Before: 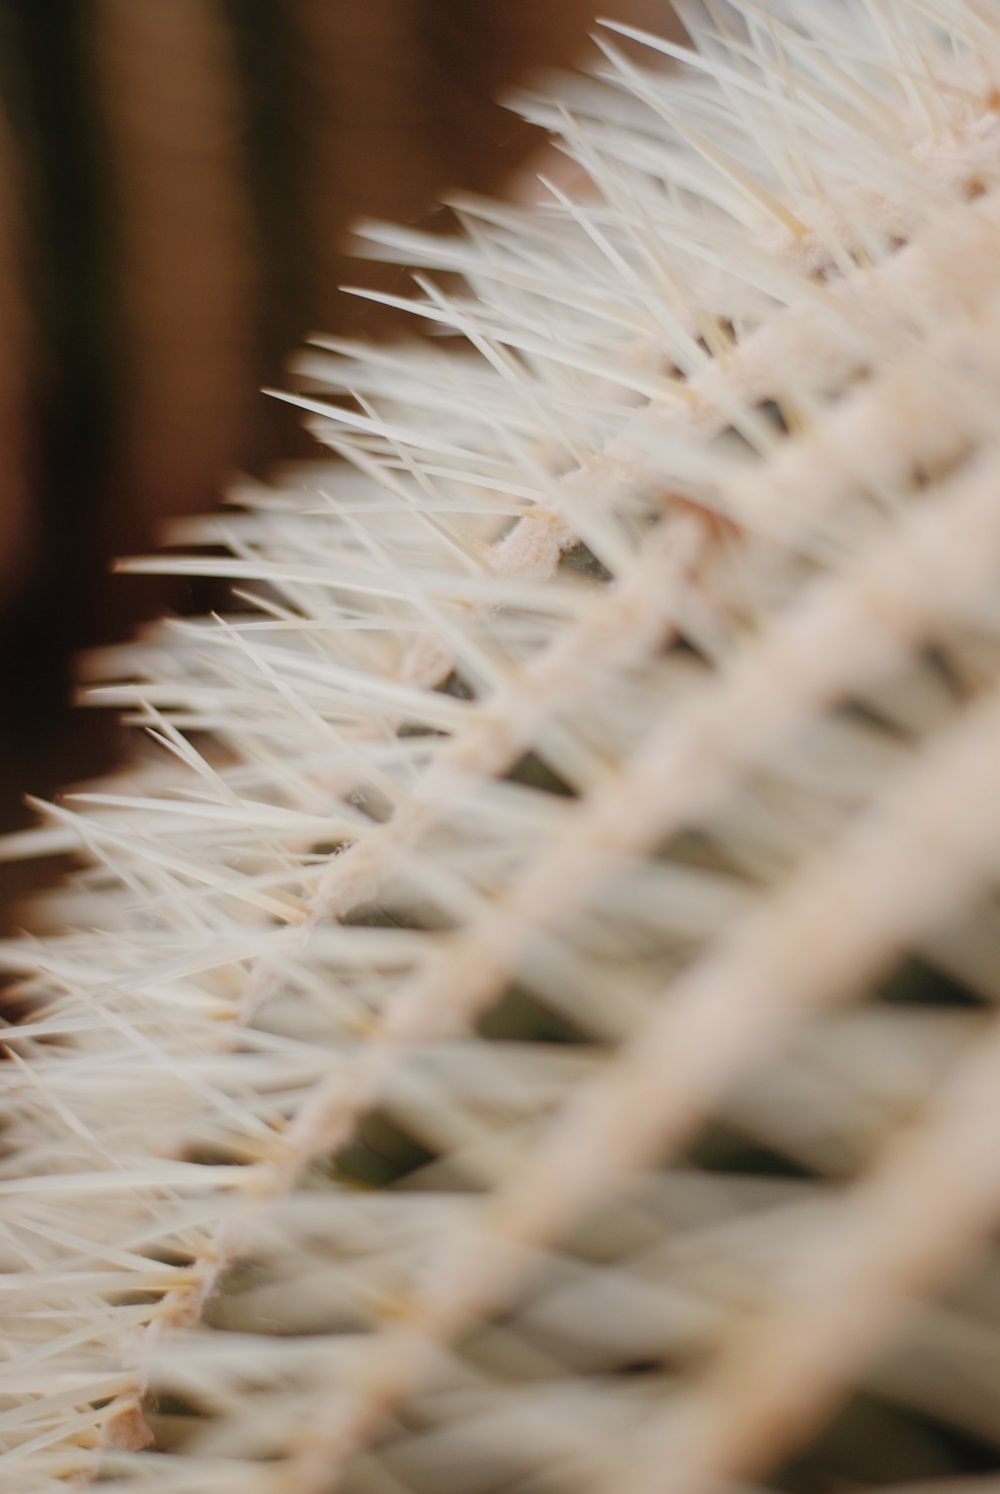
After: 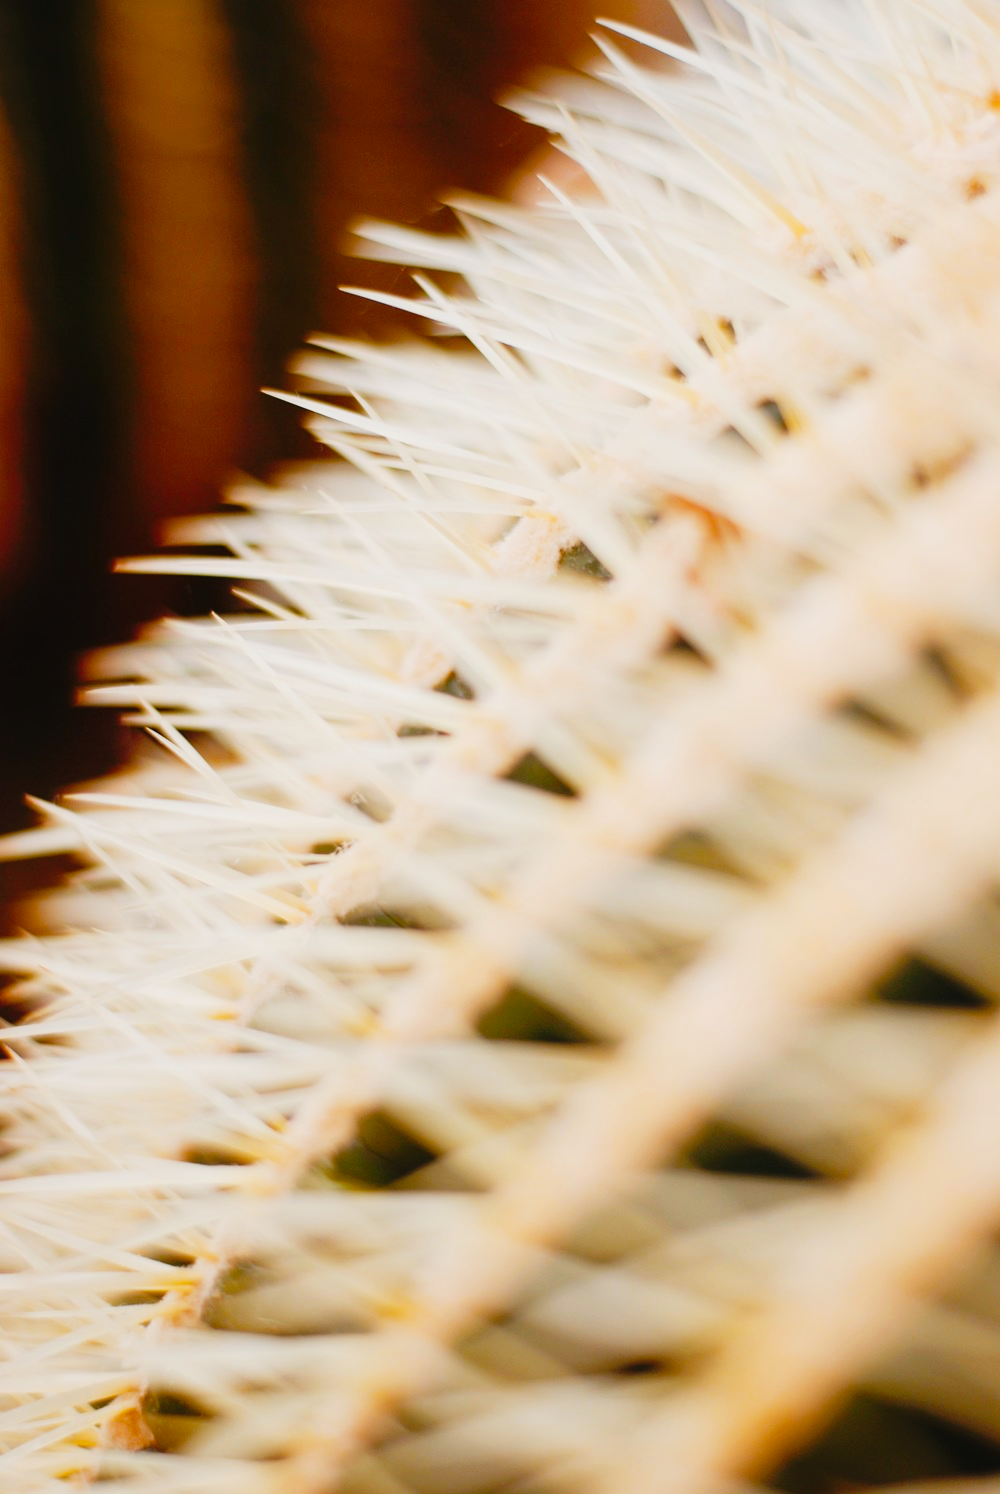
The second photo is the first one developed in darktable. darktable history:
color balance rgb: linear chroma grading › global chroma 15%, perceptual saturation grading › global saturation 30%
tone curve: curves: ch0 [(0, 0) (0.003, 0.011) (0.011, 0.014) (0.025, 0.023) (0.044, 0.035) (0.069, 0.047) (0.1, 0.065) (0.136, 0.098) (0.177, 0.139) (0.224, 0.214) (0.277, 0.306) (0.335, 0.392) (0.399, 0.484) (0.468, 0.584) (0.543, 0.68) (0.623, 0.772) (0.709, 0.847) (0.801, 0.905) (0.898, 0.951) (1, 1)], preserve colors none
white balance: red 1.009, blue 0.985
